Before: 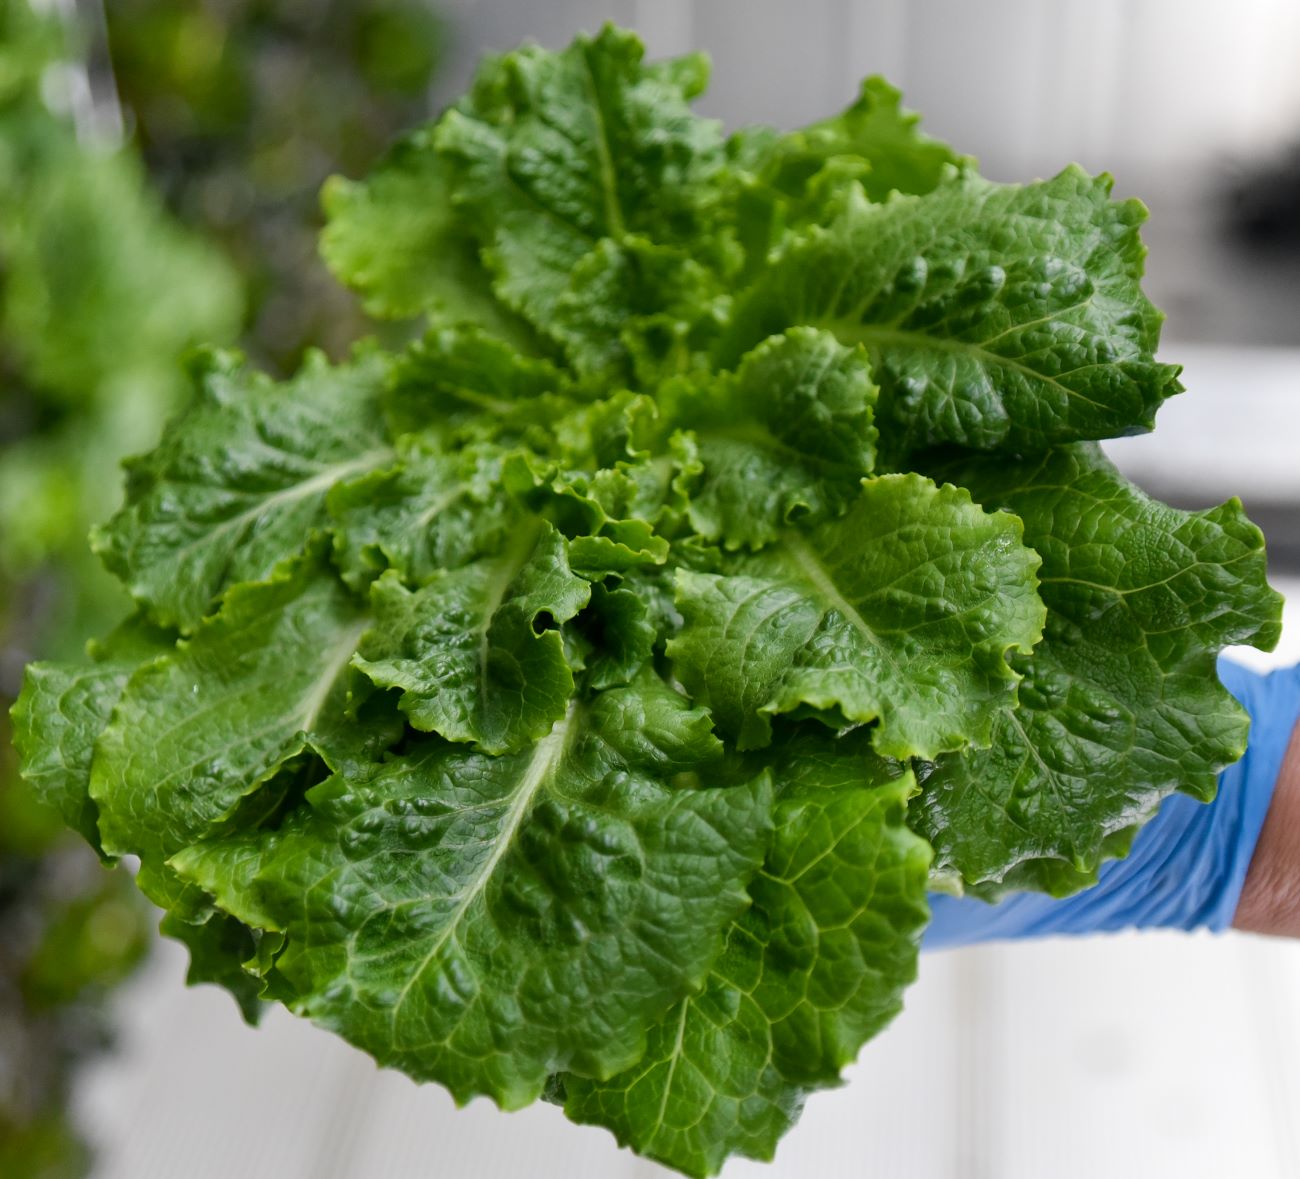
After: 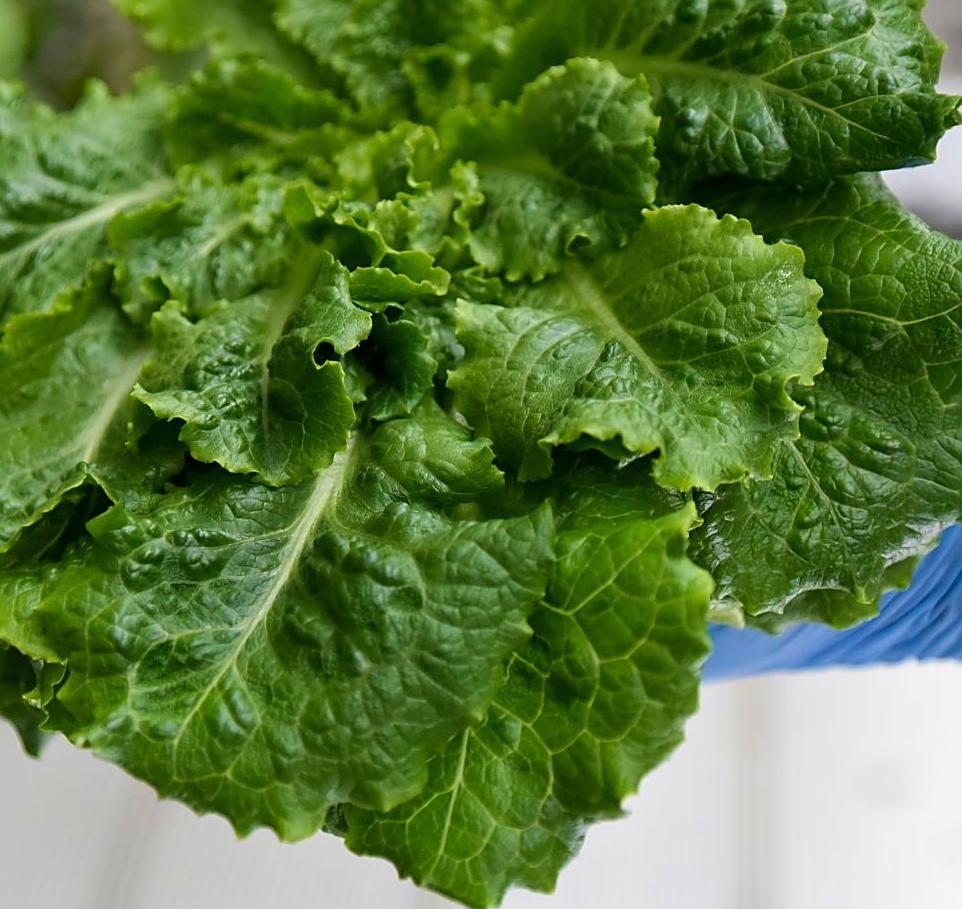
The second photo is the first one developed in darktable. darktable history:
velvia: strength 29%
sharpen: amount 0.478
crop: left 16.871%, top 22.857%, right 9.116%
